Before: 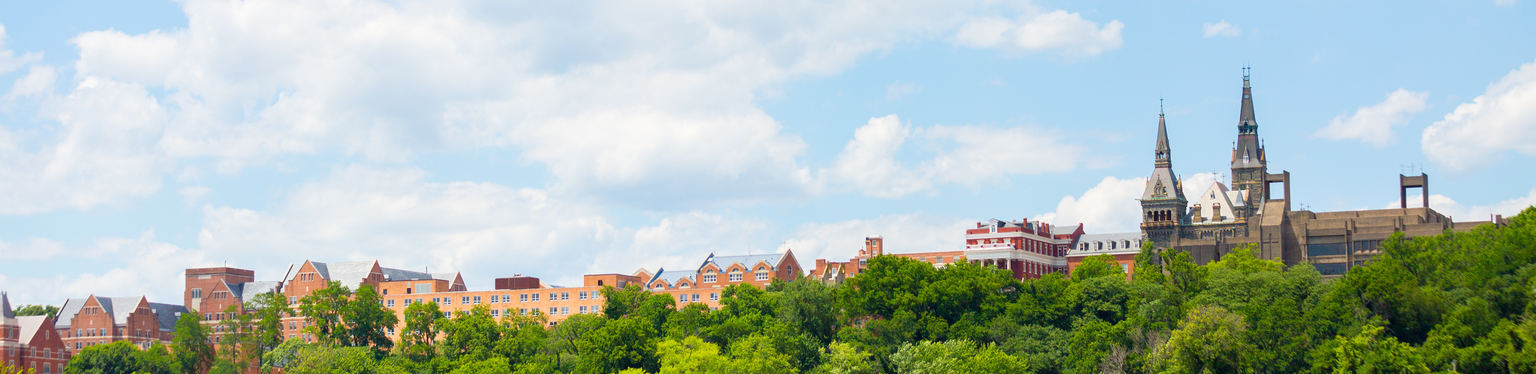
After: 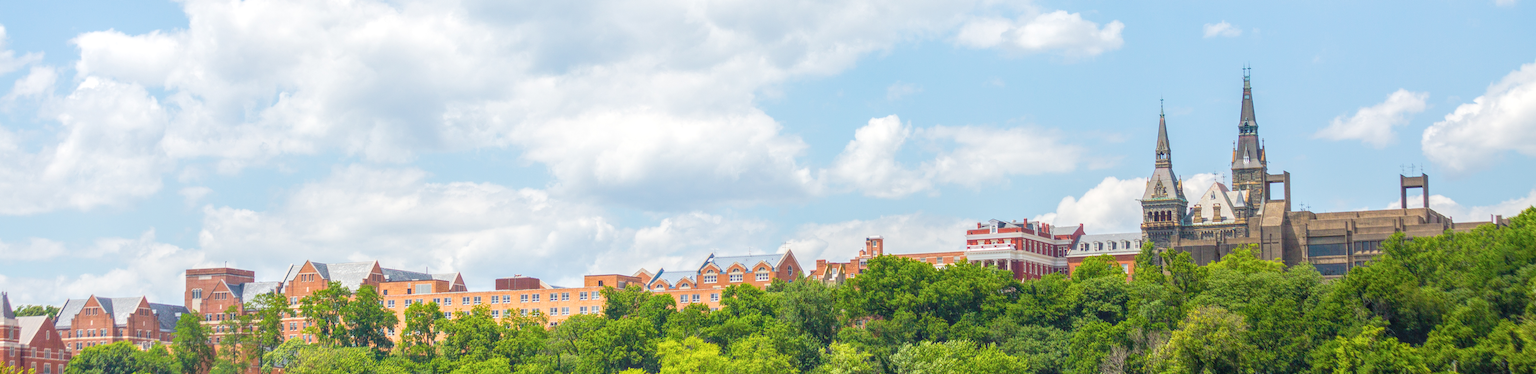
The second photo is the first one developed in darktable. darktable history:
contrast equalizer: y [[0.5, 0.5, 0.472, 0.5, 0.5, 0.5], [0.5 ×6], [0.5 ×6], [0 ×6], [0 ×6]], mix -0.203
local contrast: highlights 66%, shadows 33%, detail 166%, midtone range 0.2
